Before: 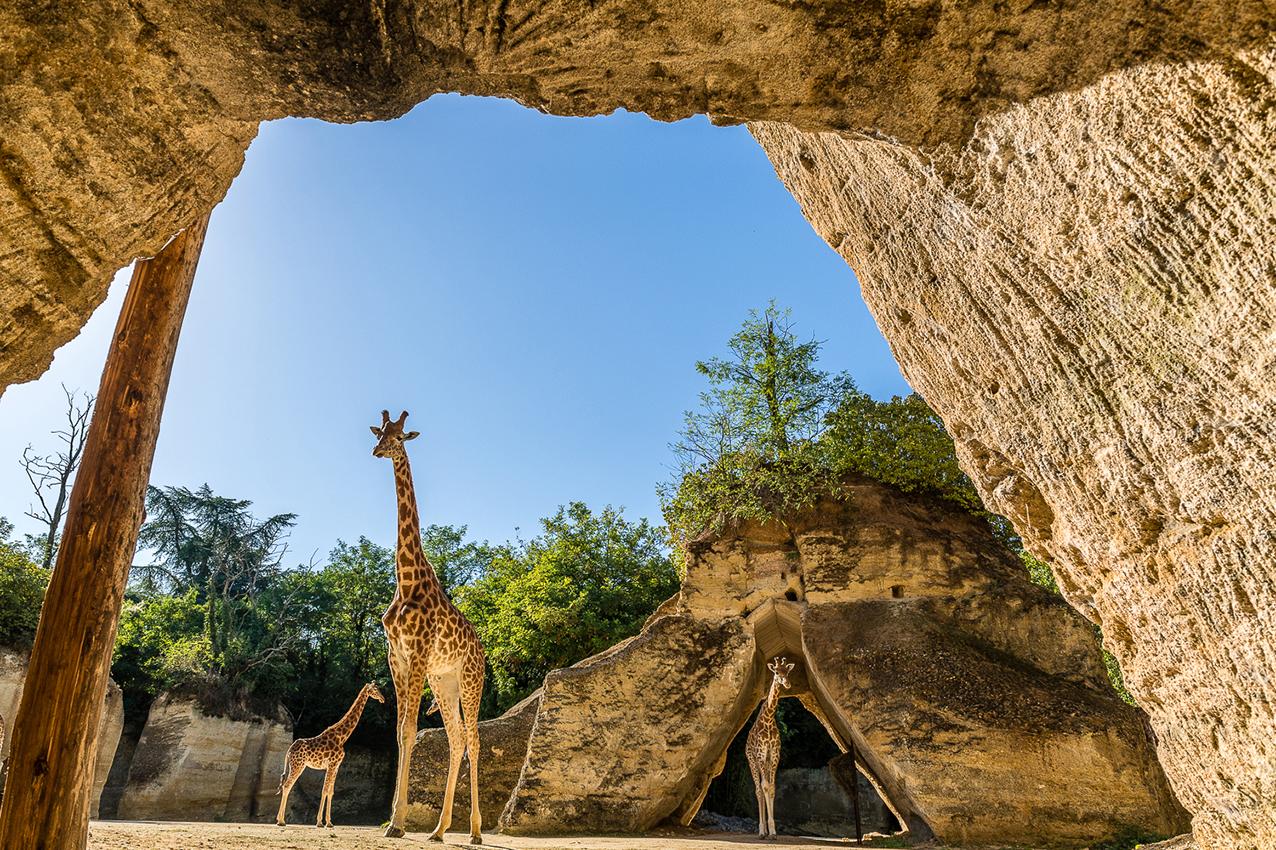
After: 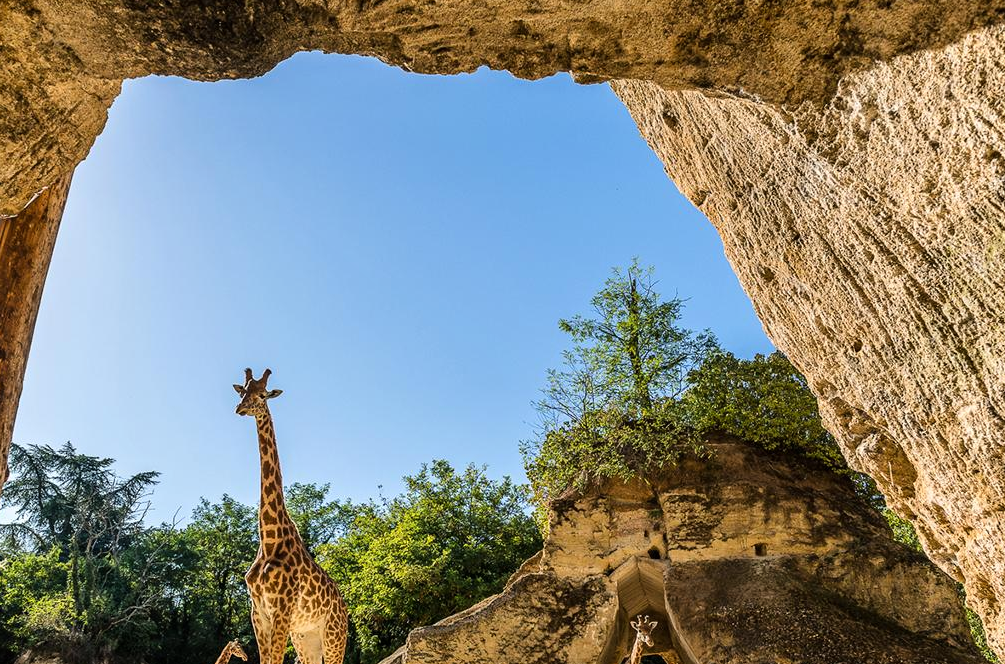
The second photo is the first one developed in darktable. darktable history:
exposure: compensate highlight preservation false
crop and rotate: left 10.77%, top 5.1%, right 10.41%, bottom 16.76%
tone equalizer: on, module defaults
tone curve: curves: ch0 [(0, 0) (0.08, 0.056) (0.4, 0.4) (0.6, 0.612) (0.92, 0.924) (1, 1)], color space Lab, linked channels, preserve colors none
